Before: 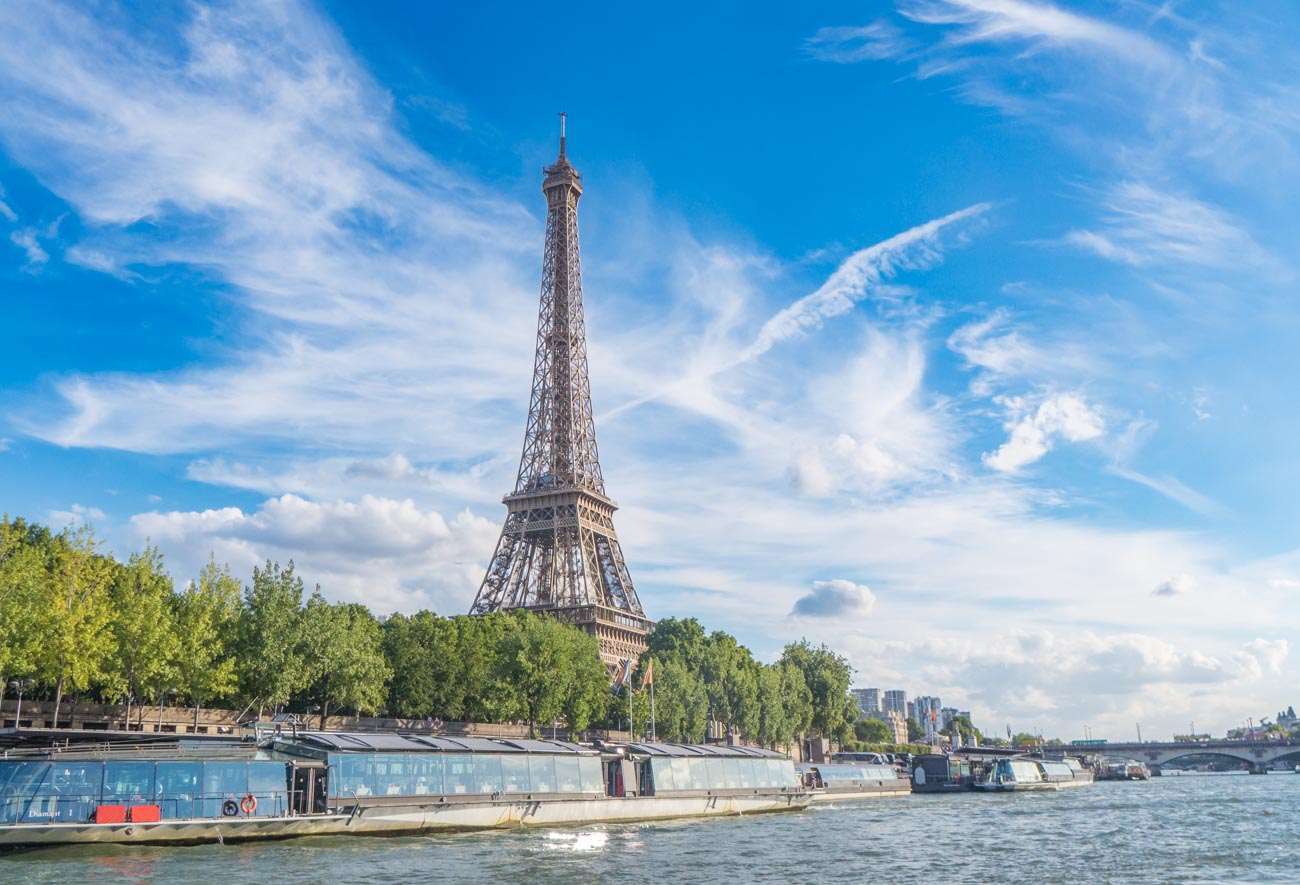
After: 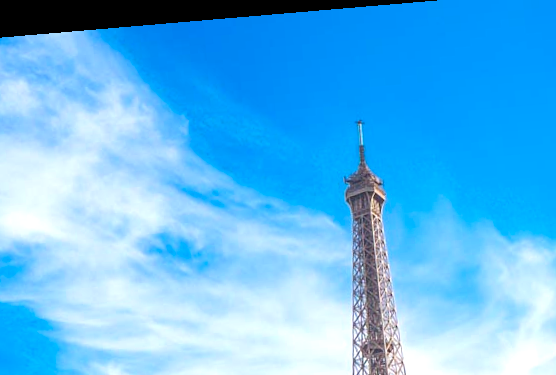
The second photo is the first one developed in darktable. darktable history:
crop: left 15.452%, top 5.459%, right 43.956%, bottom 56.62%
rotate and perspective: rotation -4.86°, automatic cropping off
levels: levels [0, 0.43, 0.859]
